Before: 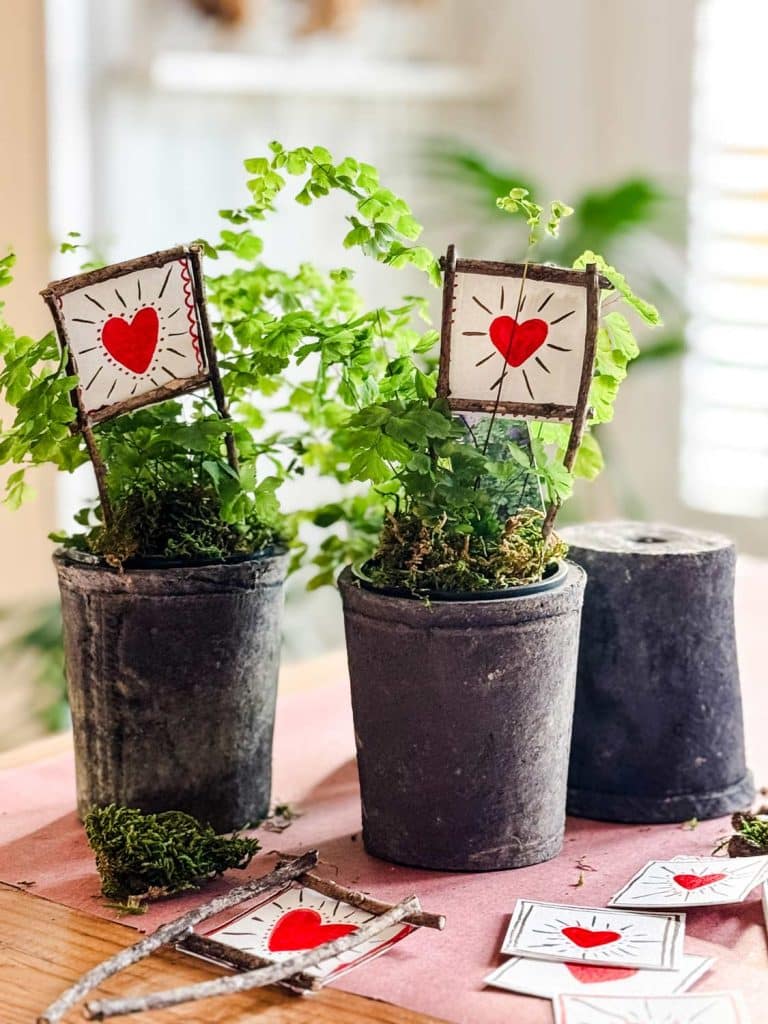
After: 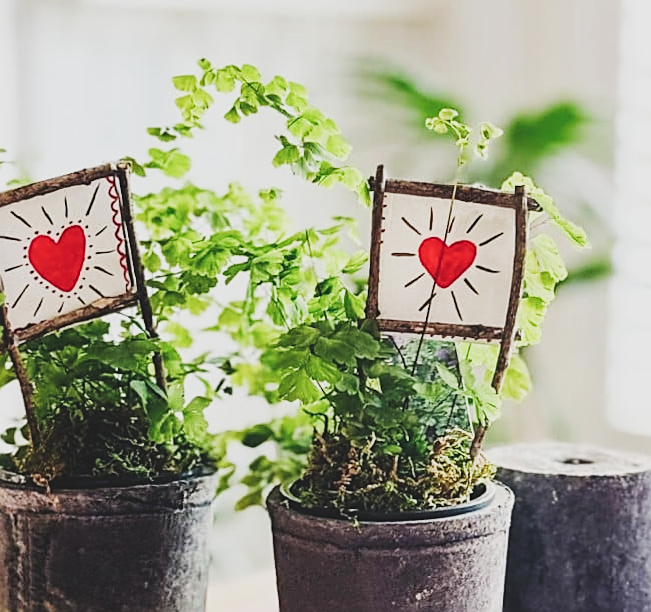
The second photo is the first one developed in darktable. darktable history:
crop and rotate: left 9.345%, top 7.22%, right 4.982%, bottom 32.331%
exposure: black level correction -0.041, exposure 0.064 EV, compensate highlight preservation false
sigmoid: contrast 1.81, skew -0.21, preserve hue 0%, red attenuation 0.1, red rotation 0.035, green attenuation 0.1, green rotation -0.017, blue attenuation 0.15, blue rotation -0.052, base primaries Rec2020
sharpen: radius 1.967
rotate and perspective: rotation 0.174°, lens shift (vertical) 0.013, lens shift (horizontal) 0.019, shear 0.001, automatic cropping original format, crop left 0.007, crop right 0.991, crop top 0.016, crop bottom 0.997
